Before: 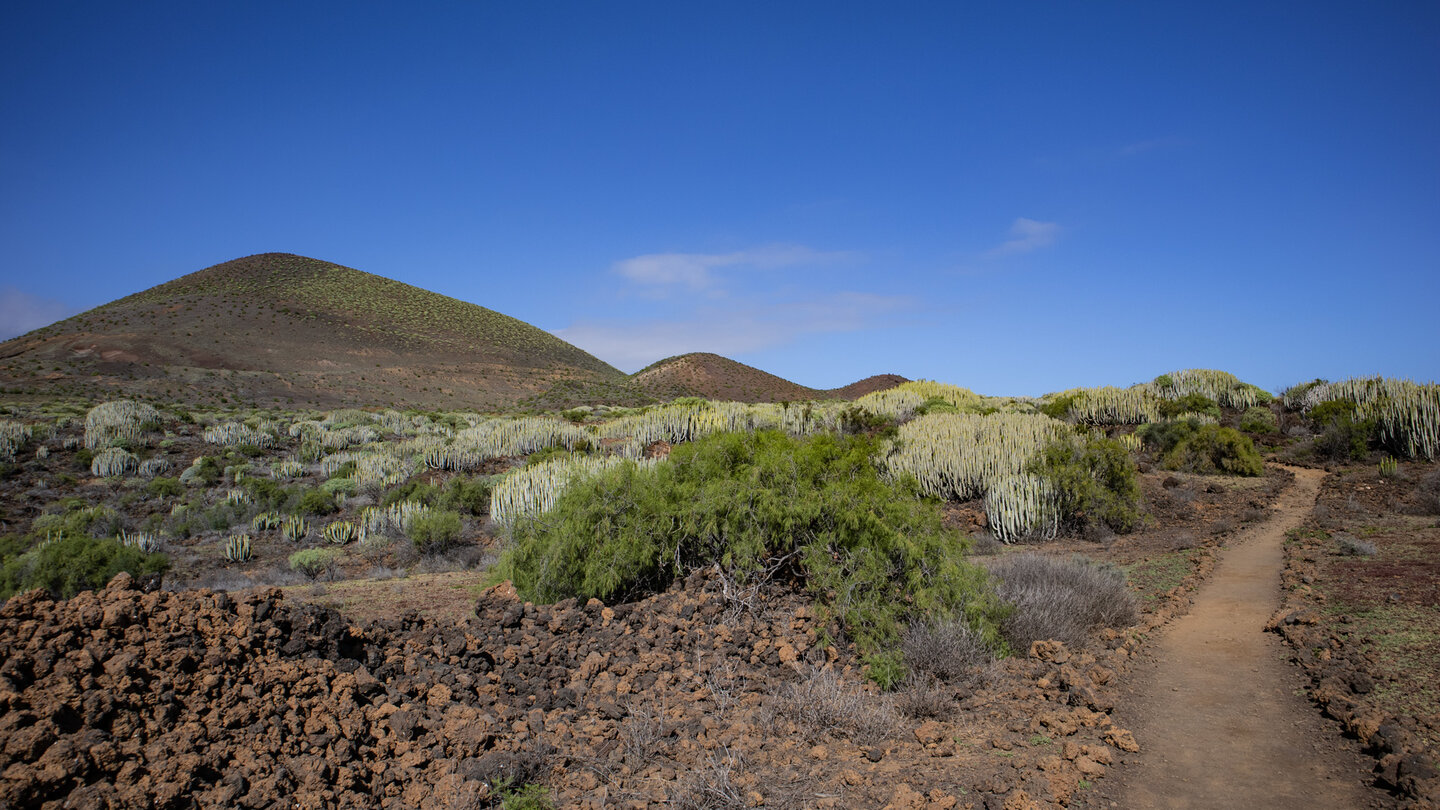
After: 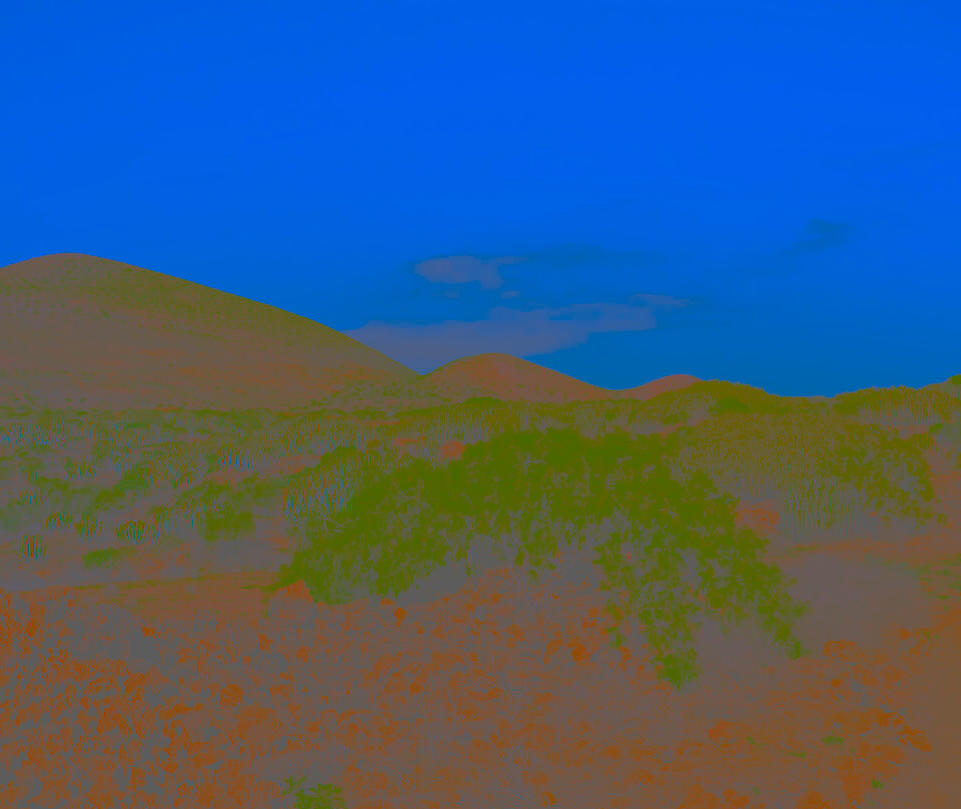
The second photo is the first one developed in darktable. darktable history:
filmic rgb: black relative exposure -7.65 EV, white relative exposure 4.56 EV, hardness 3.61, color science v6 (2022), iterations of high-quality reconstruction 10
crop and rotate: left 14.432%, right 18.769%
contrast brightness saturation: contrast -0.983, brightness -0.163, saturation 0.732
